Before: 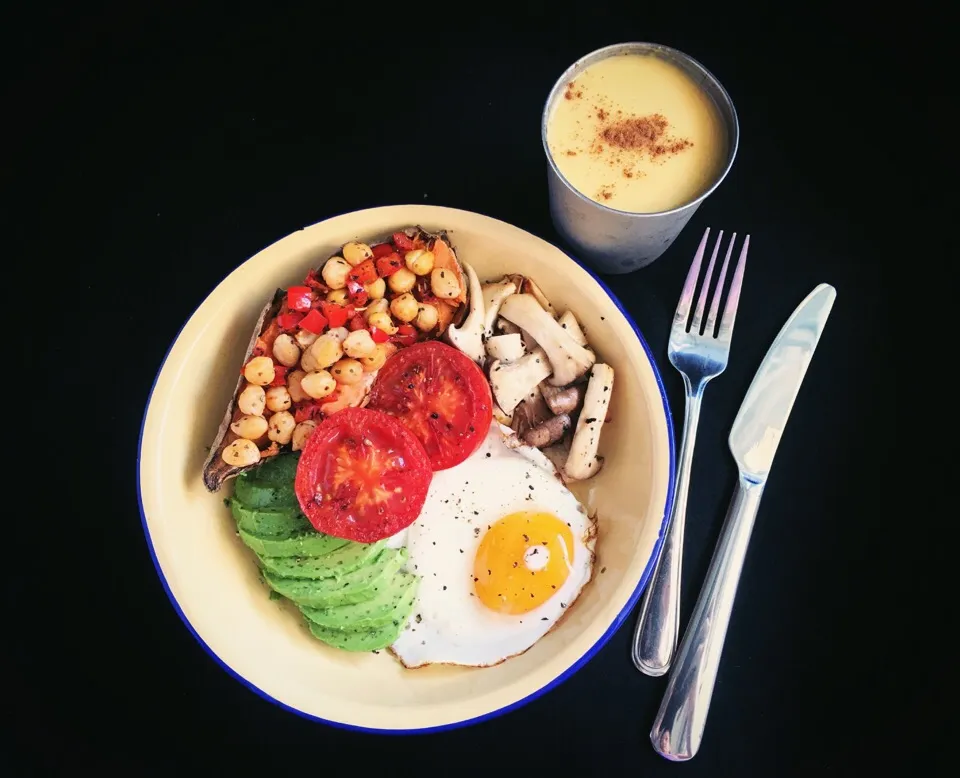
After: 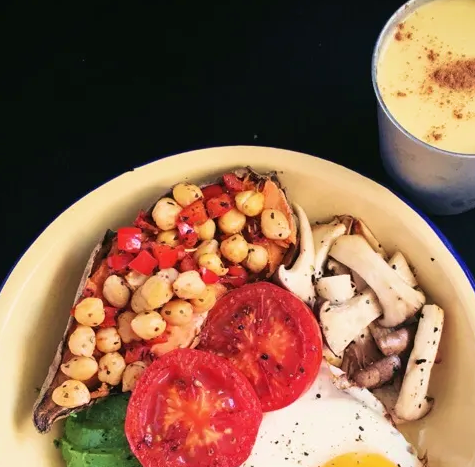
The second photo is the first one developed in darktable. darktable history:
velvia: on, module defaults
crop: left 17.72%, top 7.666%, right 32.787%, bottom 32.188%
